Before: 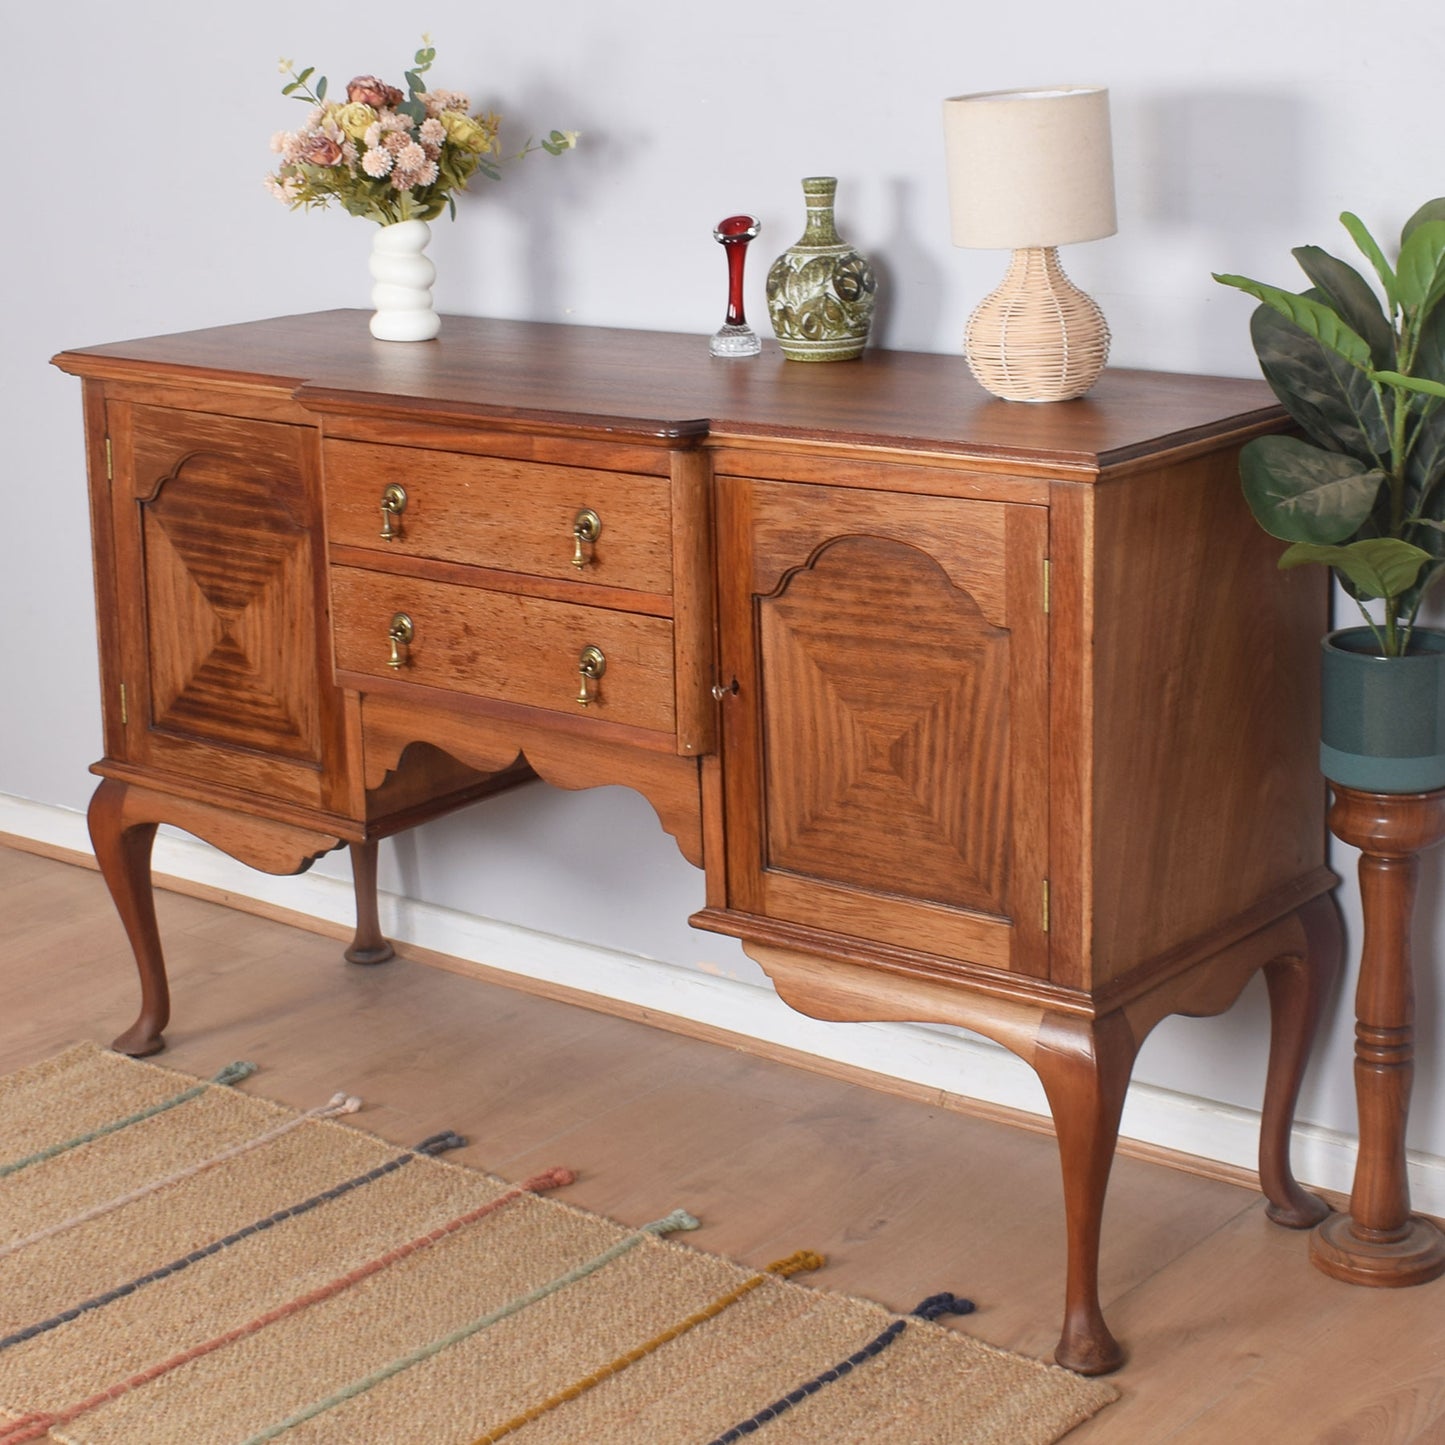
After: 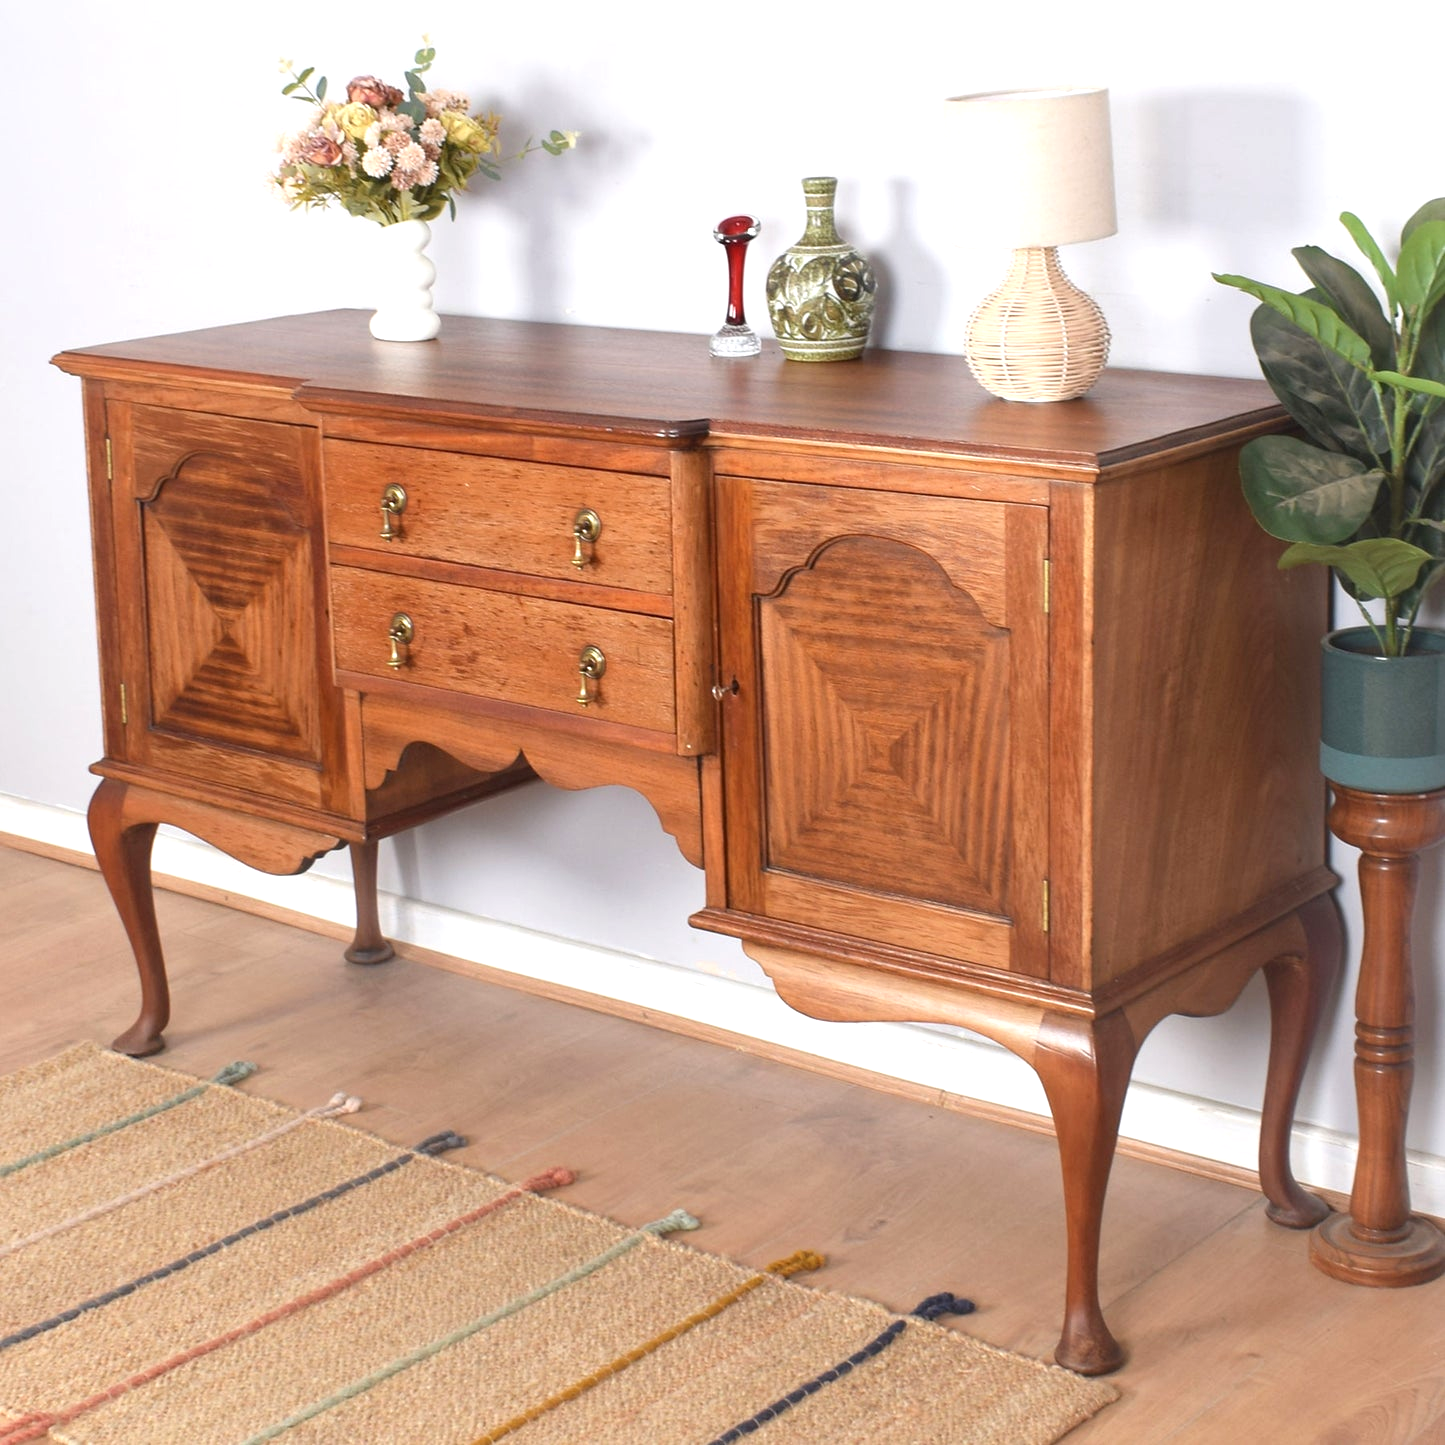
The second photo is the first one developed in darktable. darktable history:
exposure: exposure 0.572 EV, compensate exposure bias true, compensate highlight preservation false
